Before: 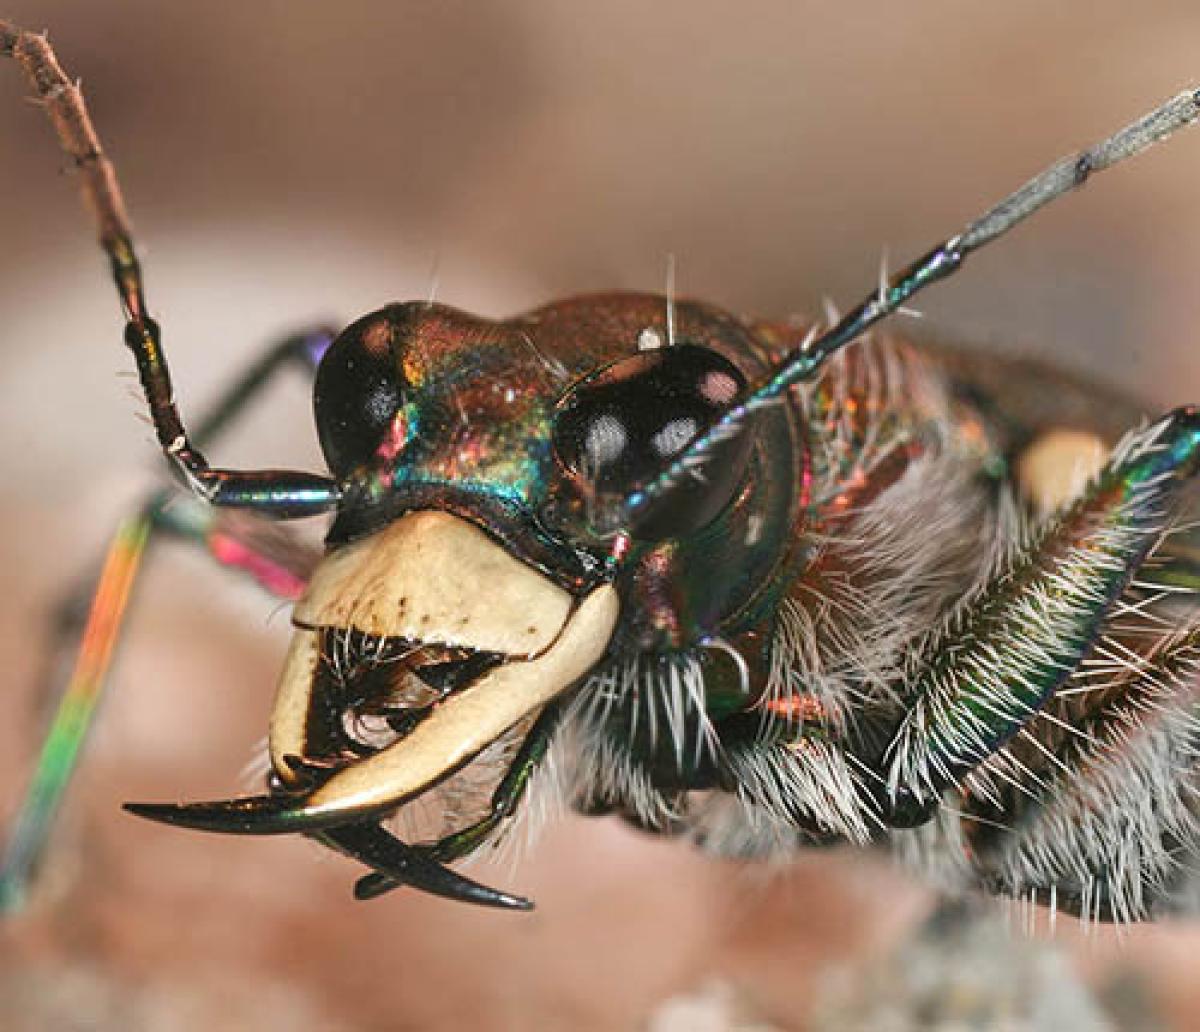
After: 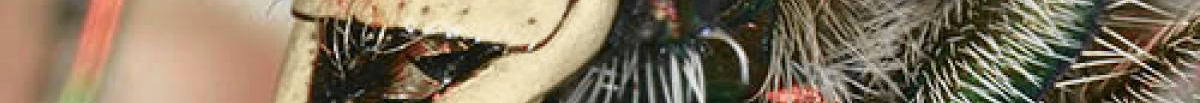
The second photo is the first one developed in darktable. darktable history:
tone curve: curves: ch0 [(0, 0) (0.058, 0.037) (0.214, 0.183) (0.304, 0.288) (0.561, 0.554) (0.687, 0.677) (0.768, 0.768) (0.858, 0.861) (0.987, 0.945)]; ch1 [(0, 0) (0.172, 0.123) (0.312, 0.296) (0.432, 0.448) (0.471, 0.469) (0.502, 0.5) (0.521, 0.505) (0.565, 0.569) (0.663, 0.663) (0.703, 0.721) (0.857, 0.917) (1, 1)]; ch2 [(0, 0) (0.411, 0.424) (0.485, 0.497) (0.502, 0.5) (0.517, 0.511) (0.556, 0.562) (0.626, 0.594) (0.709, 0.661) (1, 1)], color space Lab, independent channels, preserve colors none
crop and rotate: top 59.084%, bottom 30.916%
